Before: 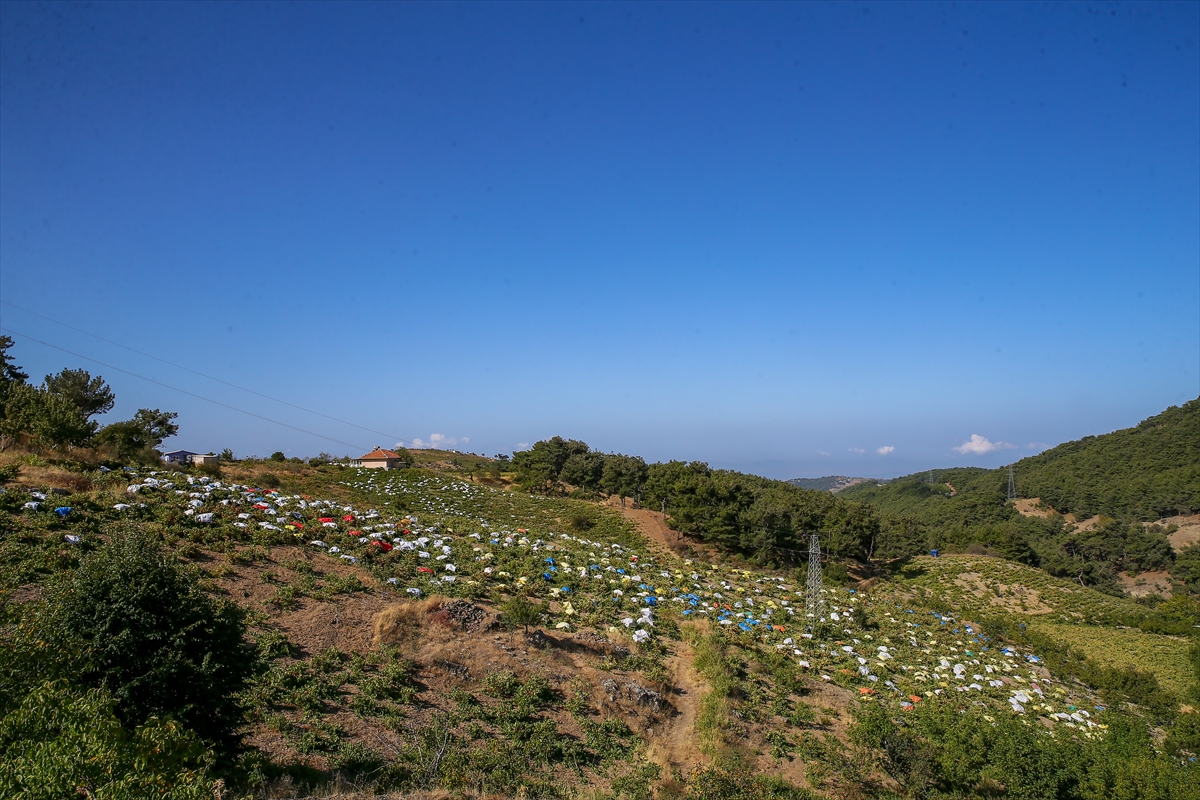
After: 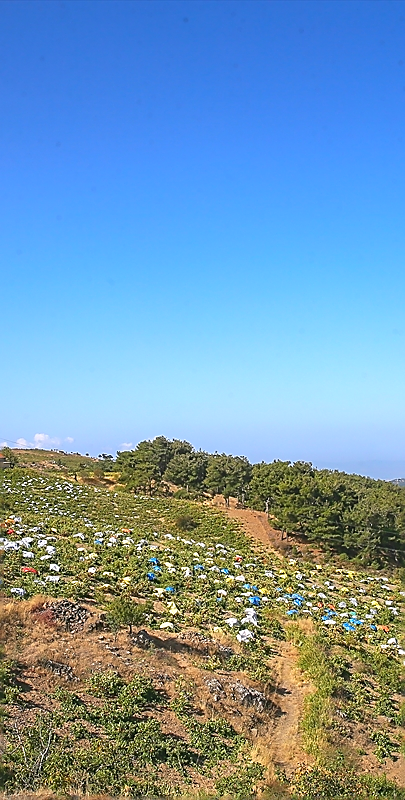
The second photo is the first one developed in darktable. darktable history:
crop: left 33.07%, right 33.123%
sharpen: radius 1.358, amount 1.244, threshold 0.764
exposure: black level correction 0.001, exposure 0.961 EV, compensate highlight preservation false
local contrast: detail 71%
